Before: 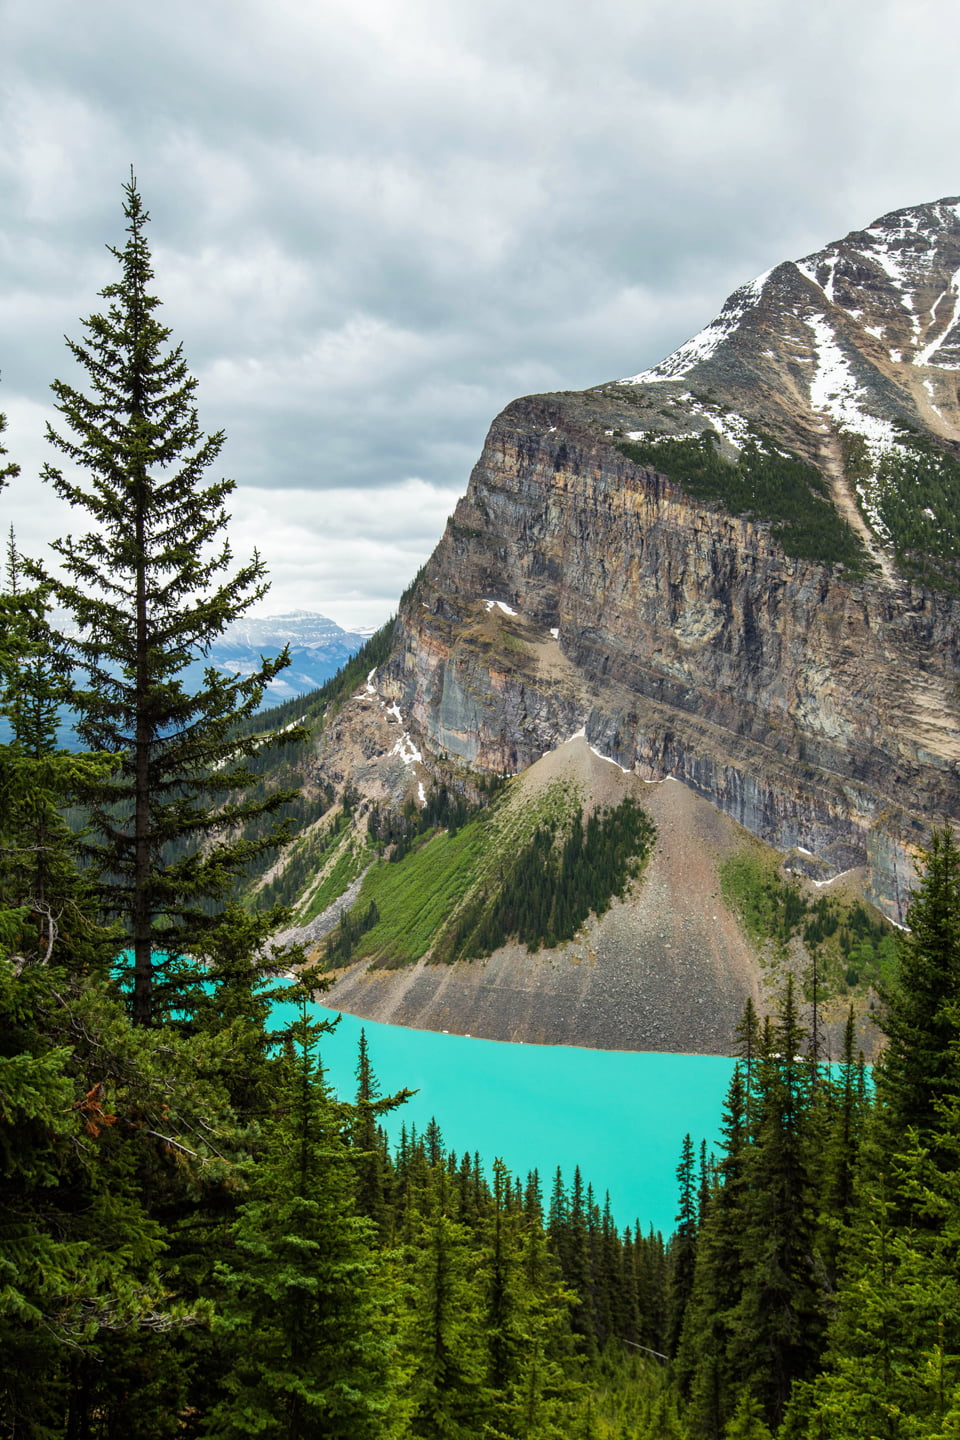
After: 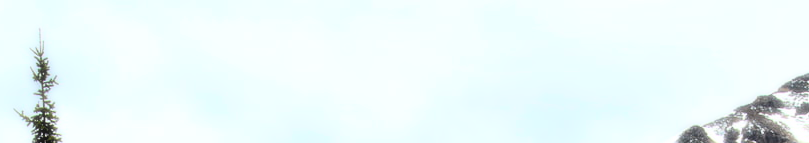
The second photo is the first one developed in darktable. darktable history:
tone curve: curves: ch0 [(0, 0) (0.118, 0.034) (0.182, 0.124) (0.265, 0.214) (0.504, 0.508) (0.783, 0.825) (1, 1)], color space Lab, linked channels, preserve colors none
bloom: size 0%, threshold 54.82%, strength 8.31%
crop and rotate: left 9.644%, top 9.491%, right 6.021%, bottom 80.509%
